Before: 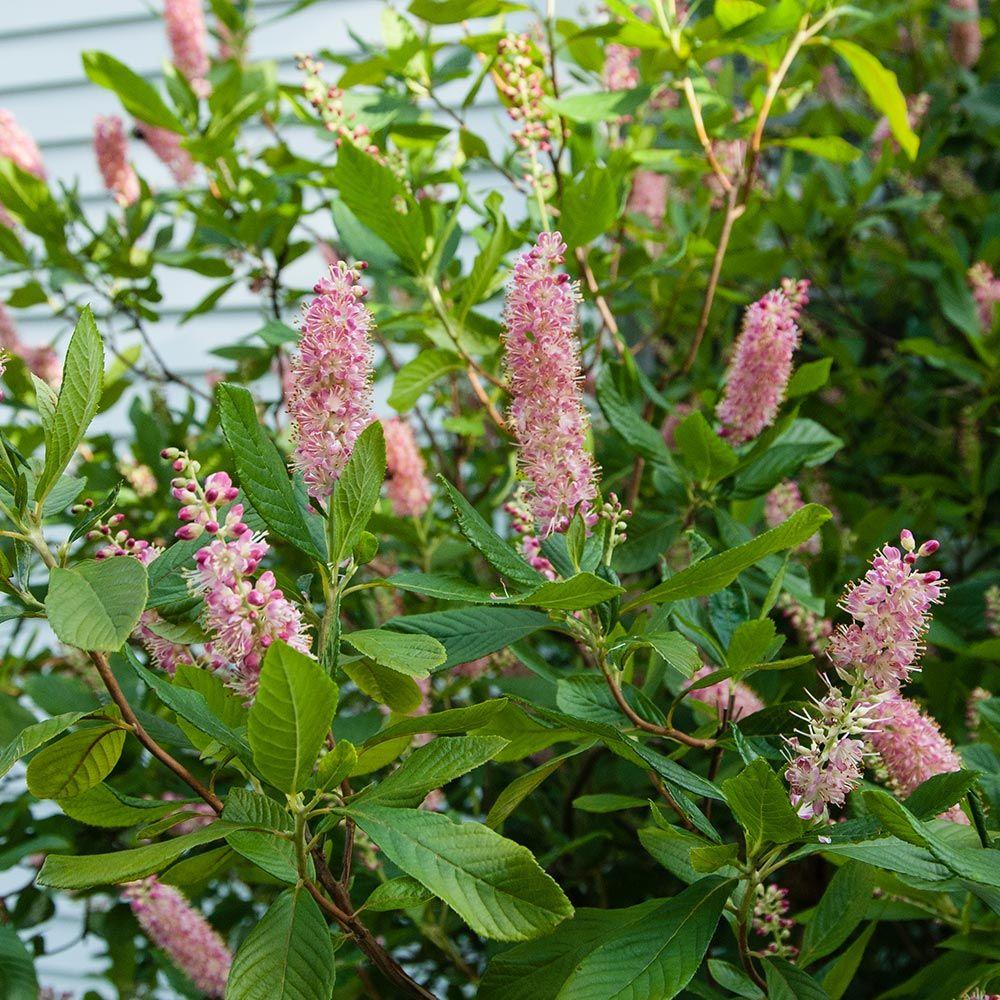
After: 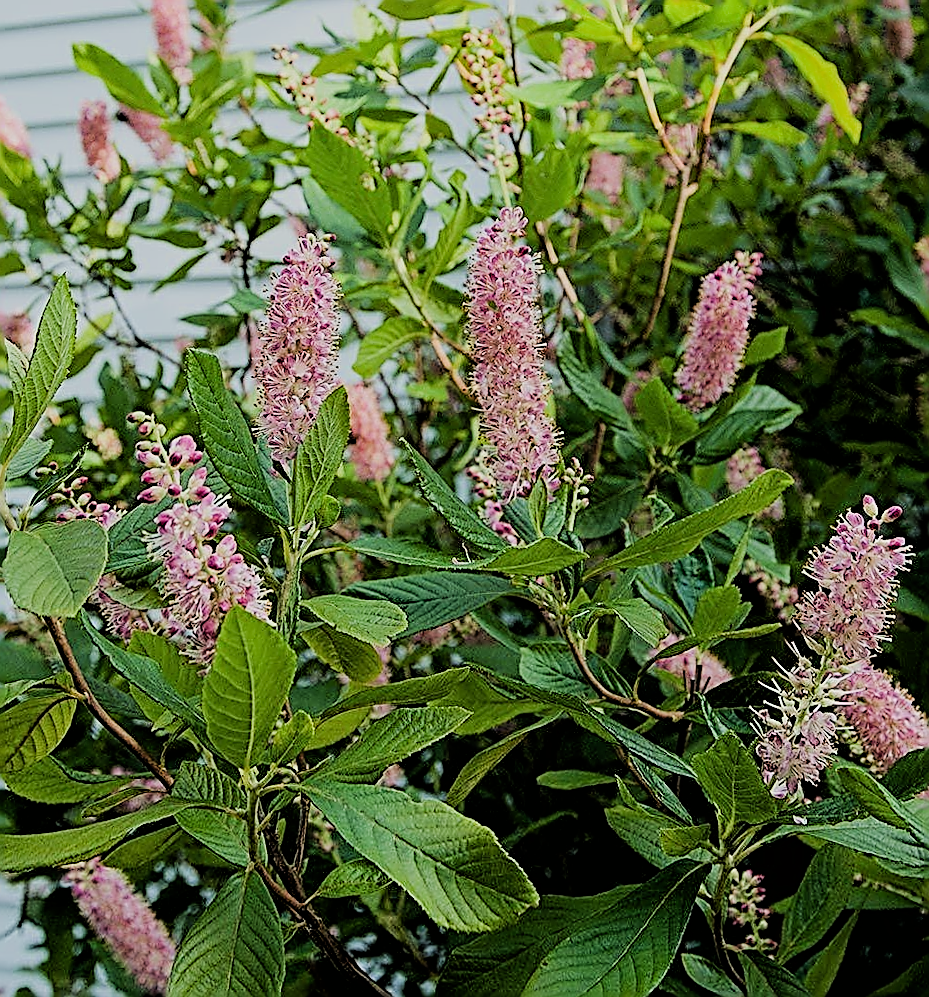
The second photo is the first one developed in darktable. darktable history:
filmic rgb: black relative exposure -4.14 EV, white relative exposure 5.1 EV, hardness 2.11, contrast 1.165
rotate and perspective: rotation 0.215°, lens shift (vertical) -0.139, crop left 0.069, crop right 0.939, crop top 0.002, crop bottom 0.996
sharpen: amount 2
